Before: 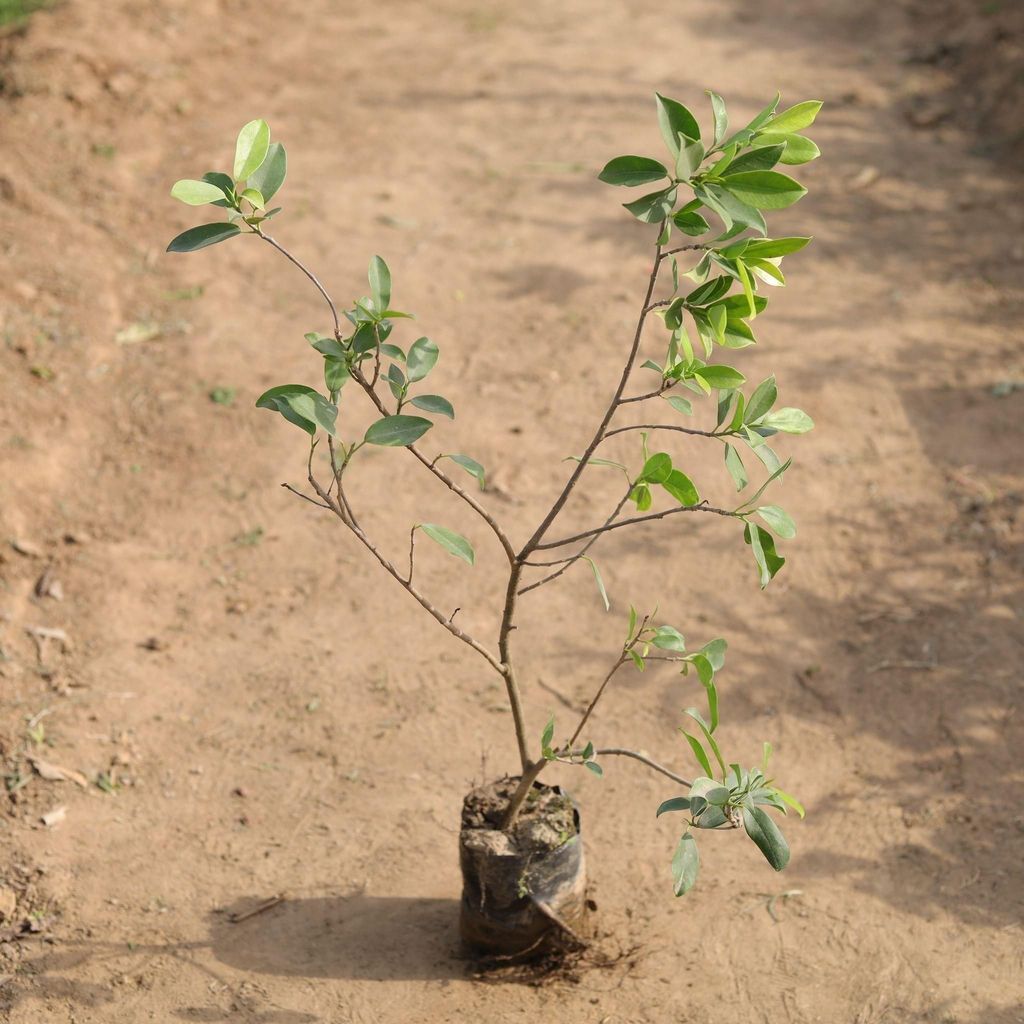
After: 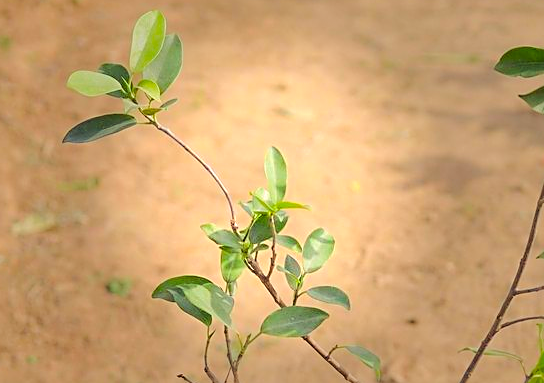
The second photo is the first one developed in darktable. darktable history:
exposure: black level correction 0.001, exposure -0.203 EV, compensate highlight preservation false
color balance rgb: shadows lift › luminance -21.756%, shadows lift › chroma 9.23%, shadows lift › hue 286°, perceptual saturation grading › global saturation 25.639%, perceptual brilliance grading › global brilliance 1.987%, perceptual brilliance grading › highlights 7.759%, perceptual brilliance grading › shadows -4.328%
tone equalizer: -8 EV 0.973 EV, -7 EV 0.979 EV, -6 EV 0.974 EV, -5 EV 1 EV, -4 EV 1.04 EV, -3 EV 0.761 EV, -2 EV 0.5 EV, -1 EV 0.225 EV, edges refinement/feathering 500, mask exposure compensation -1.57 EV, preserve details no
sharpen: on, module defaults
crop: left 10.235%, top 10.681%, right 36.563%, bottom 51.882%
vignetting: fall-off start 30.85%, fall-off radius 35.12%, saturation 0.001
contrast brightness saturation: contrast 0.033, brightness 0.07, saturation 0.134
